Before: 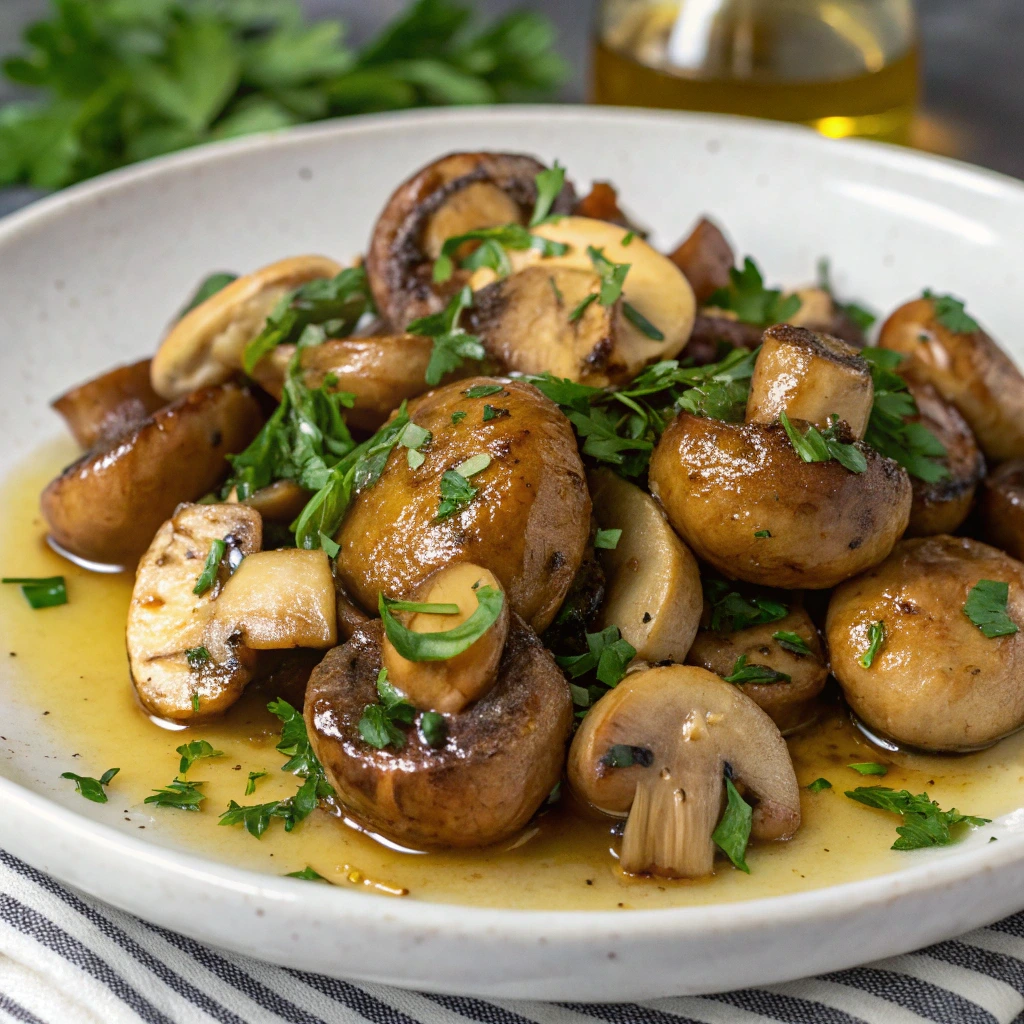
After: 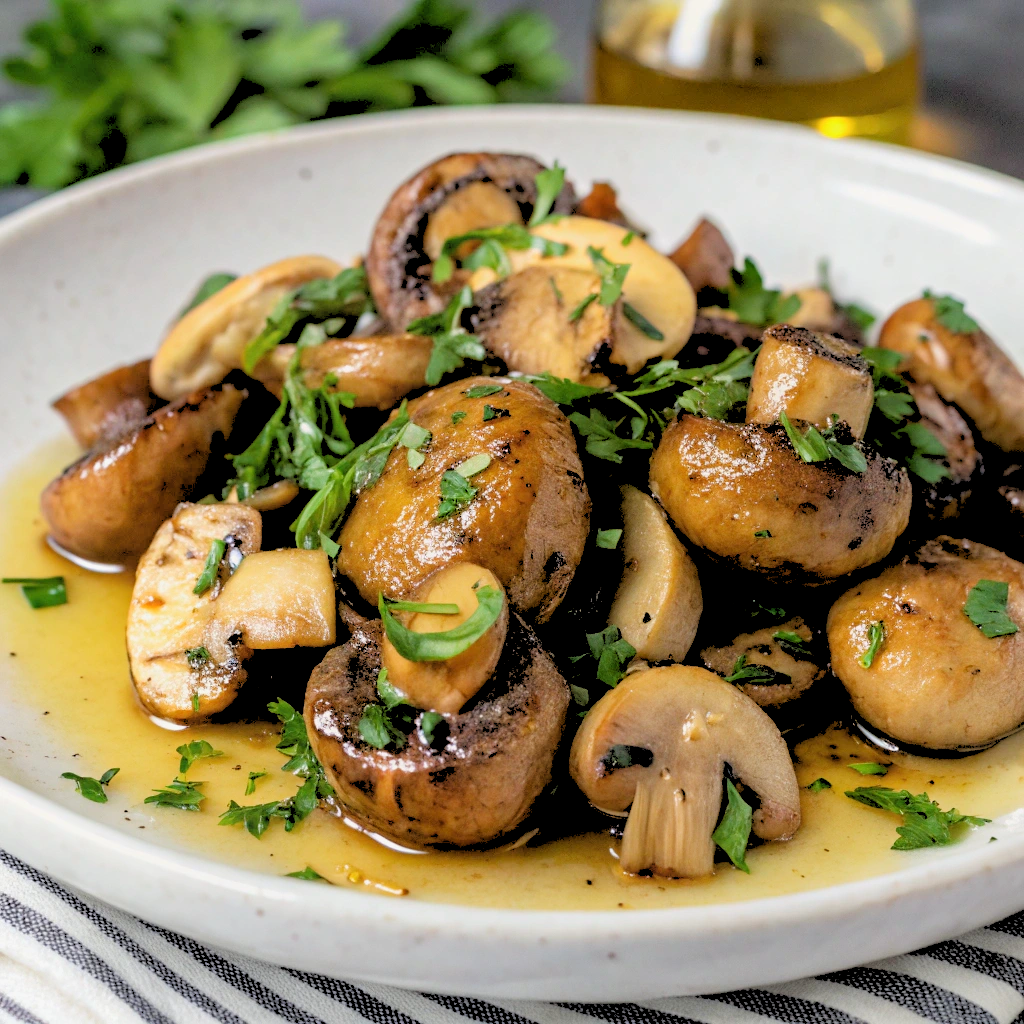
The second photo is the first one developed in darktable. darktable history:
exposure: exposure -0.153 EV, compensate highlight preservation false
rgb levels: levels [[0.027, 0.429, 0.996], [0, 0.5, 1], [0, 0.5, 1]]
